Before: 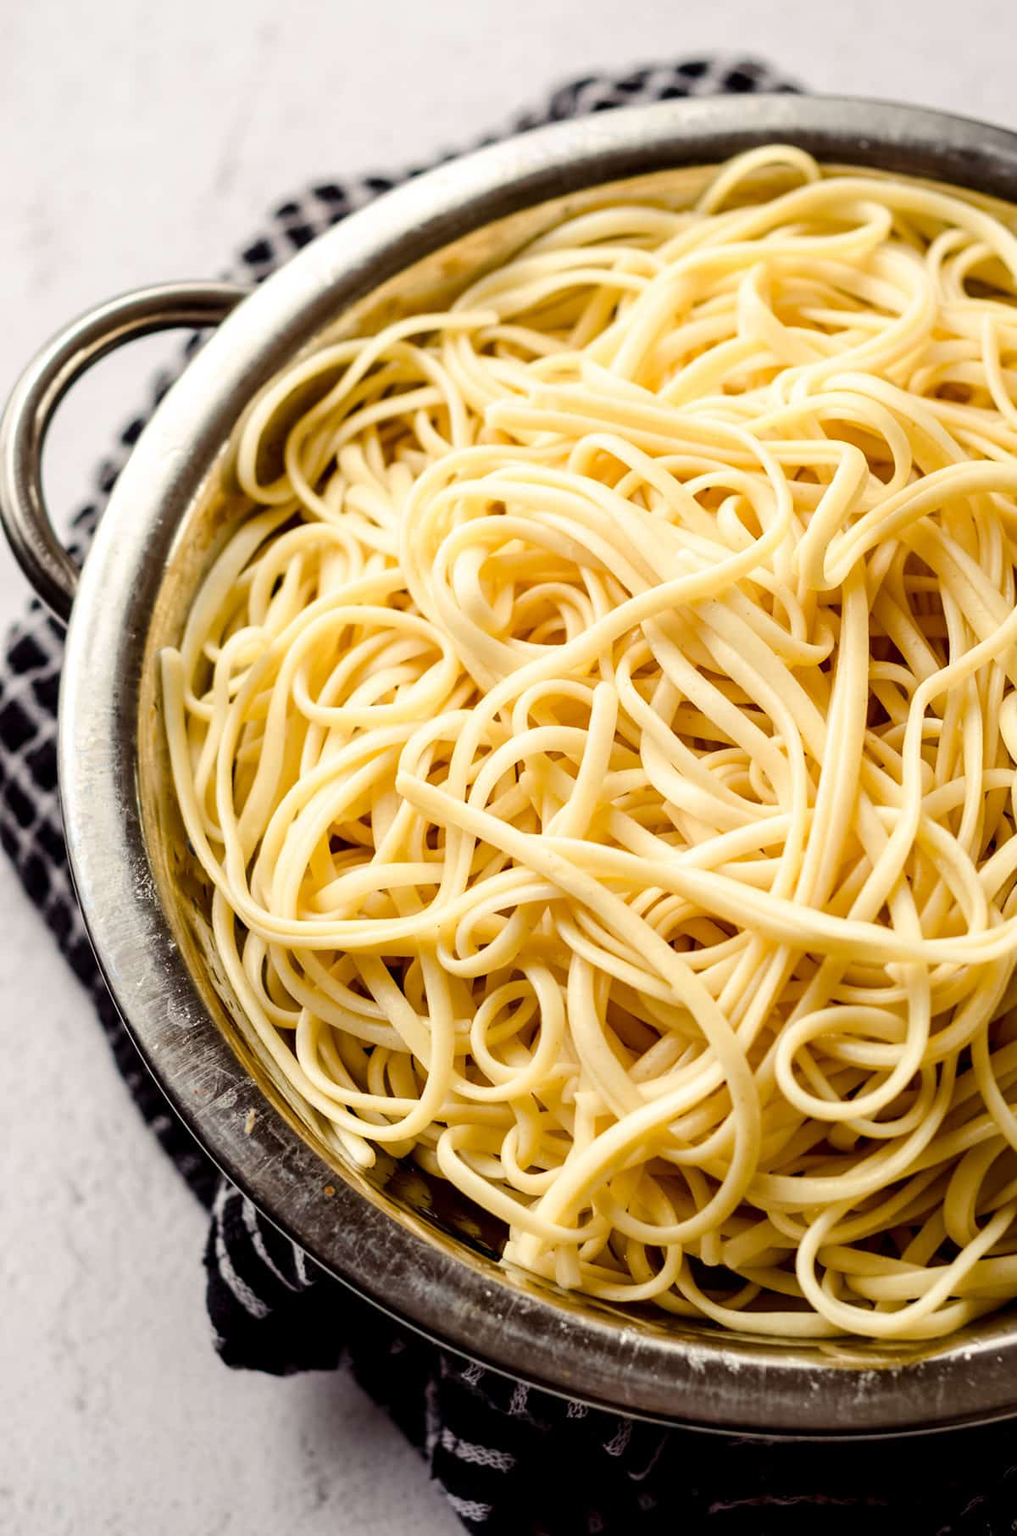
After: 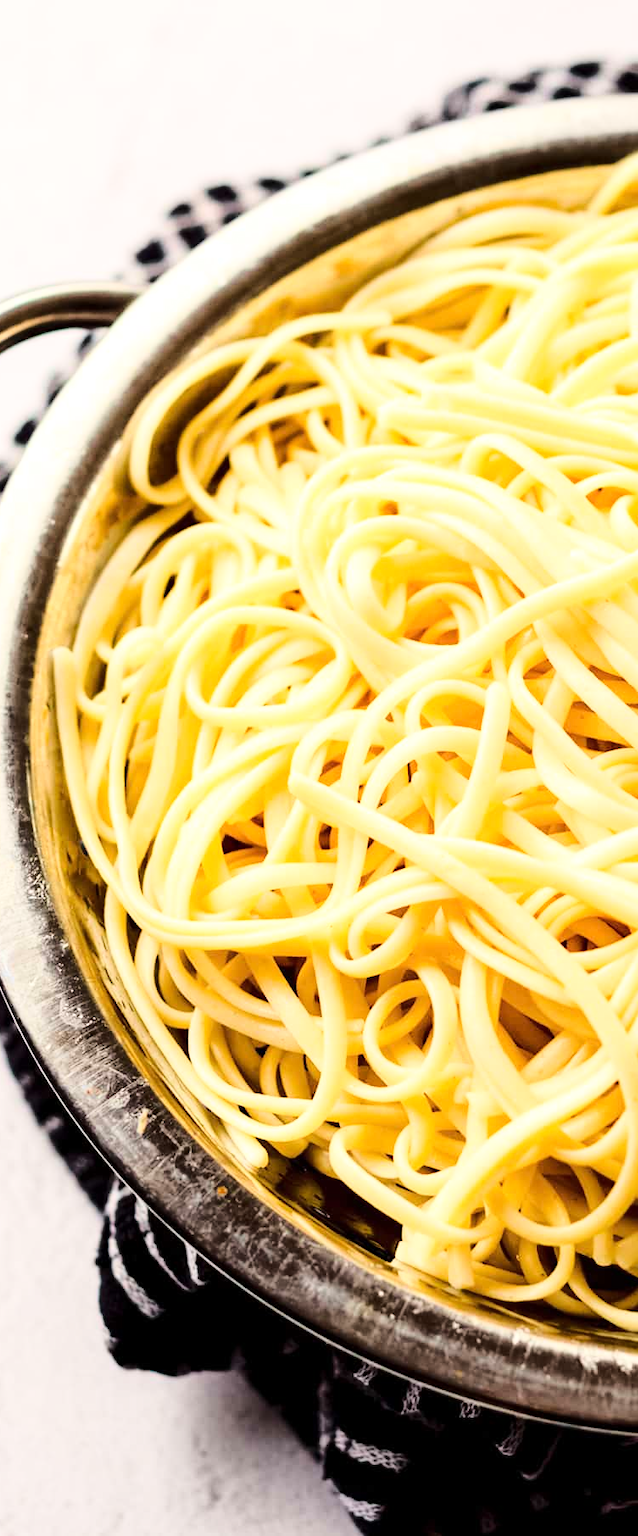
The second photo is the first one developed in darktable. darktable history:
base curve: curves: ch0 [(0, 0) (0.032, 0.037) (0.105, 0.228) (0.435, 0.76) (0.856, 0.983) (1, 1)]
crop: left 10.644%, right 26.528%
